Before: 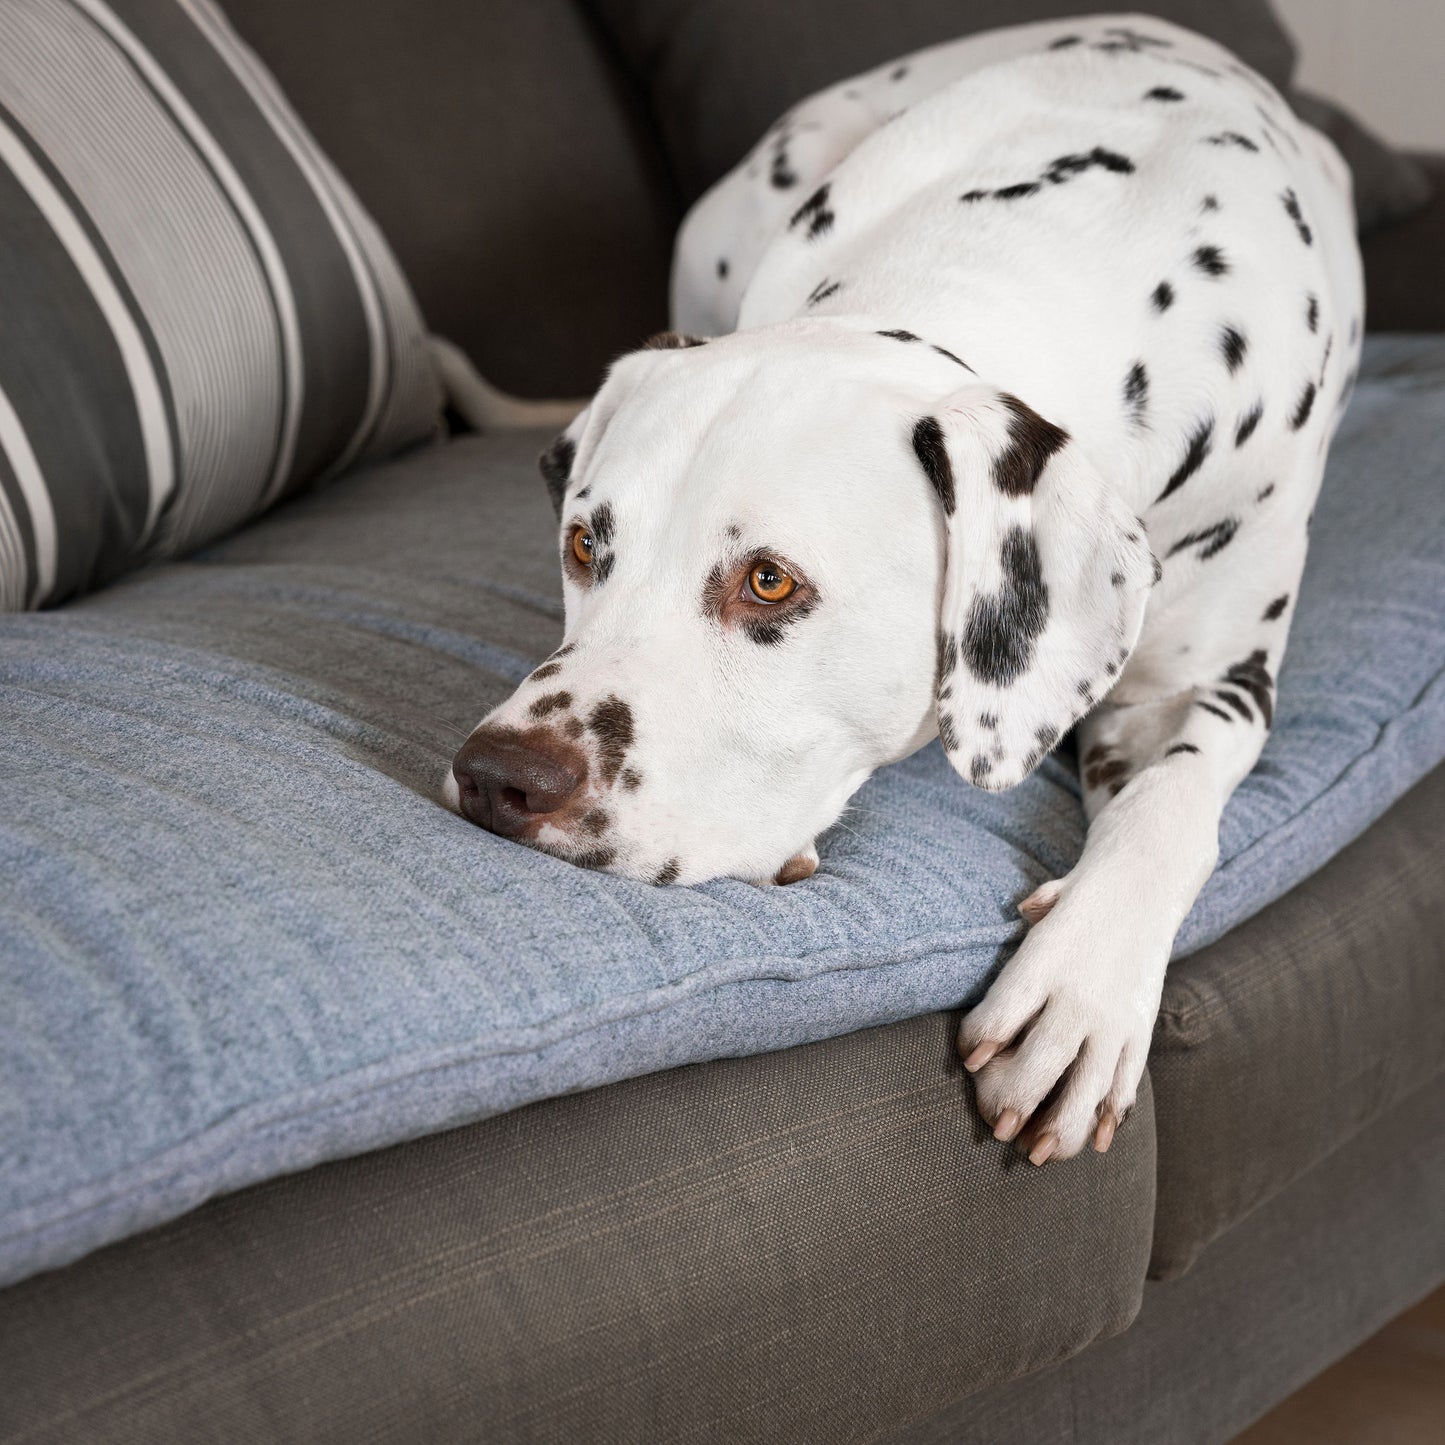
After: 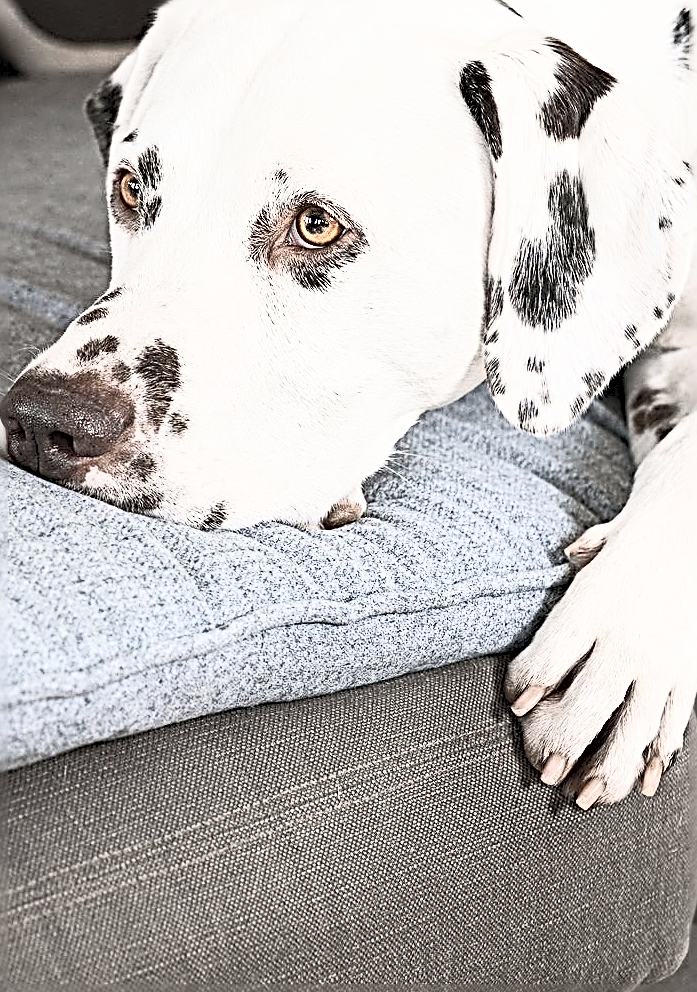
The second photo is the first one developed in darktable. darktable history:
sharpen: radius 3.158, amount 1.731
crop: left 31.379%, top 24.658%, right 20.326%, bottom 6.628%
contrast brightness saturation: contrast 0.43, brightness 0.56, saturation -0.19
color correction: saturation 0.8
